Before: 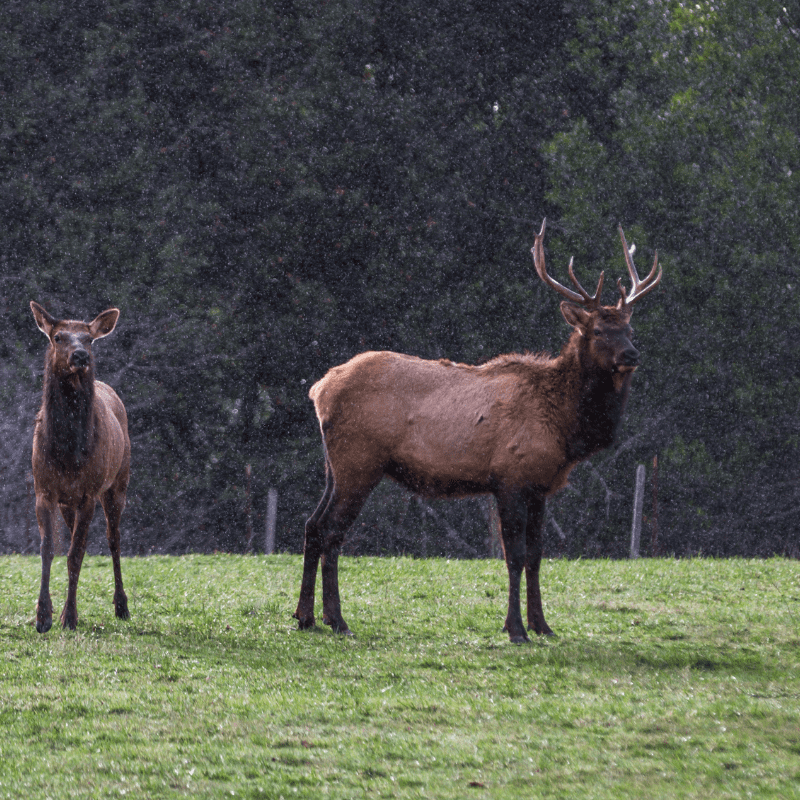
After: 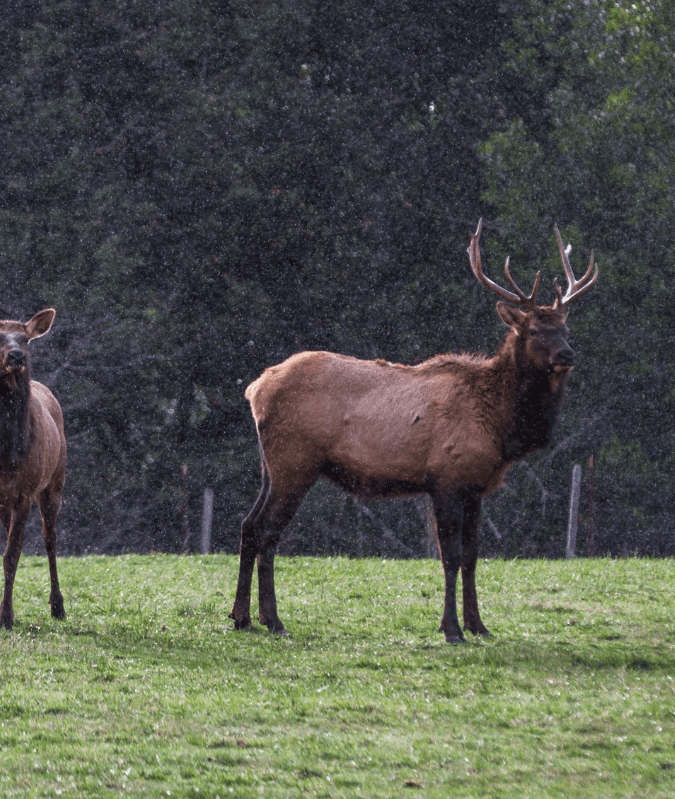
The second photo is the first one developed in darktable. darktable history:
crop: left 8.027%, right 7.534%
